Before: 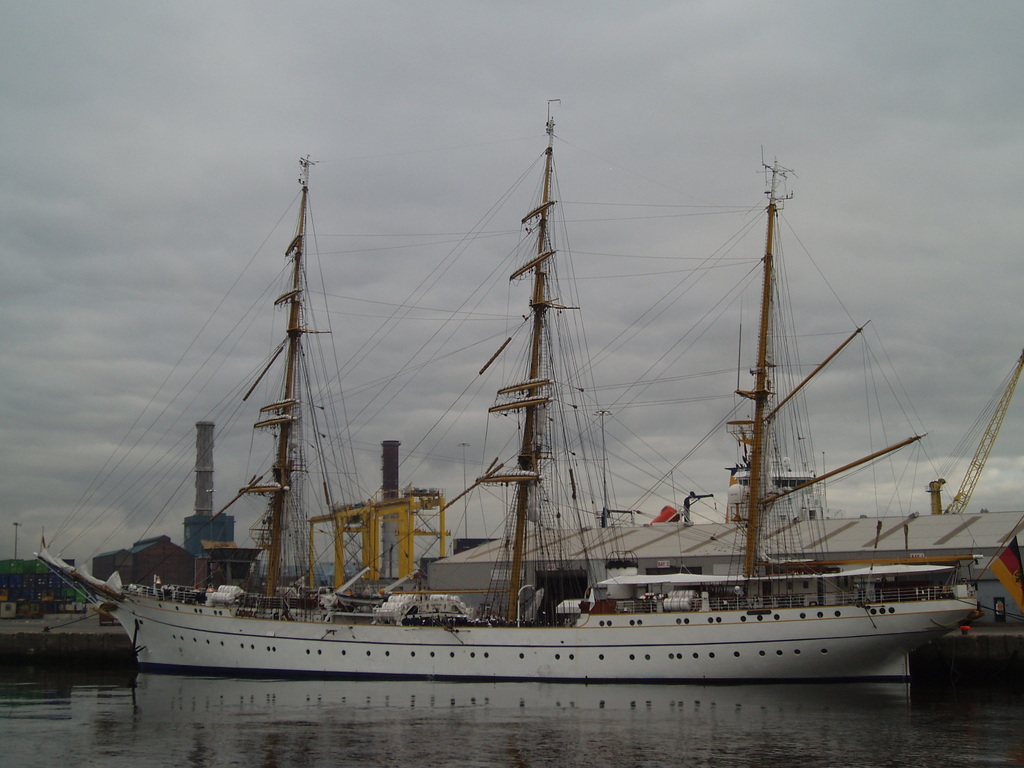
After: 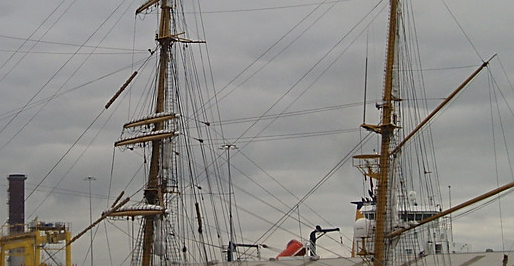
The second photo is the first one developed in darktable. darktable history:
exposure: exposure 0.128 EV, compensate highlight preservation false
bloom: on, module defaults
crop: left 36.607%, top 34.735%, right 13.146%, bottom 30.611%
sharpen: on, module defaults
